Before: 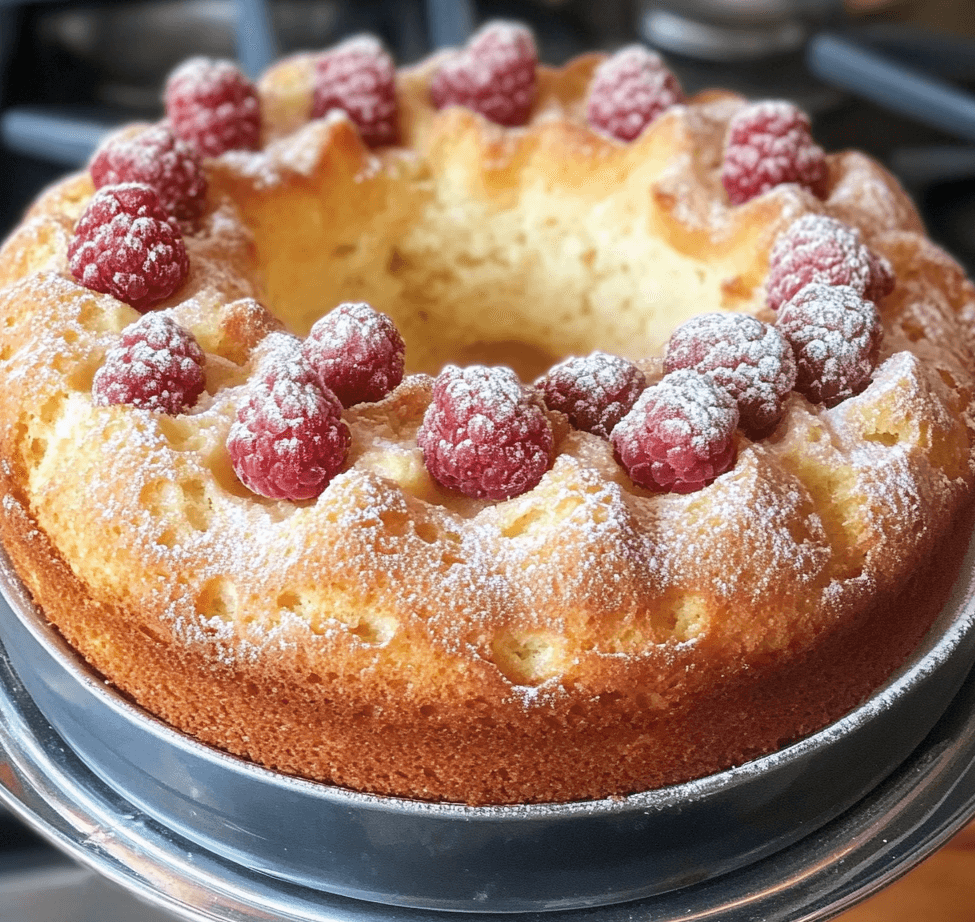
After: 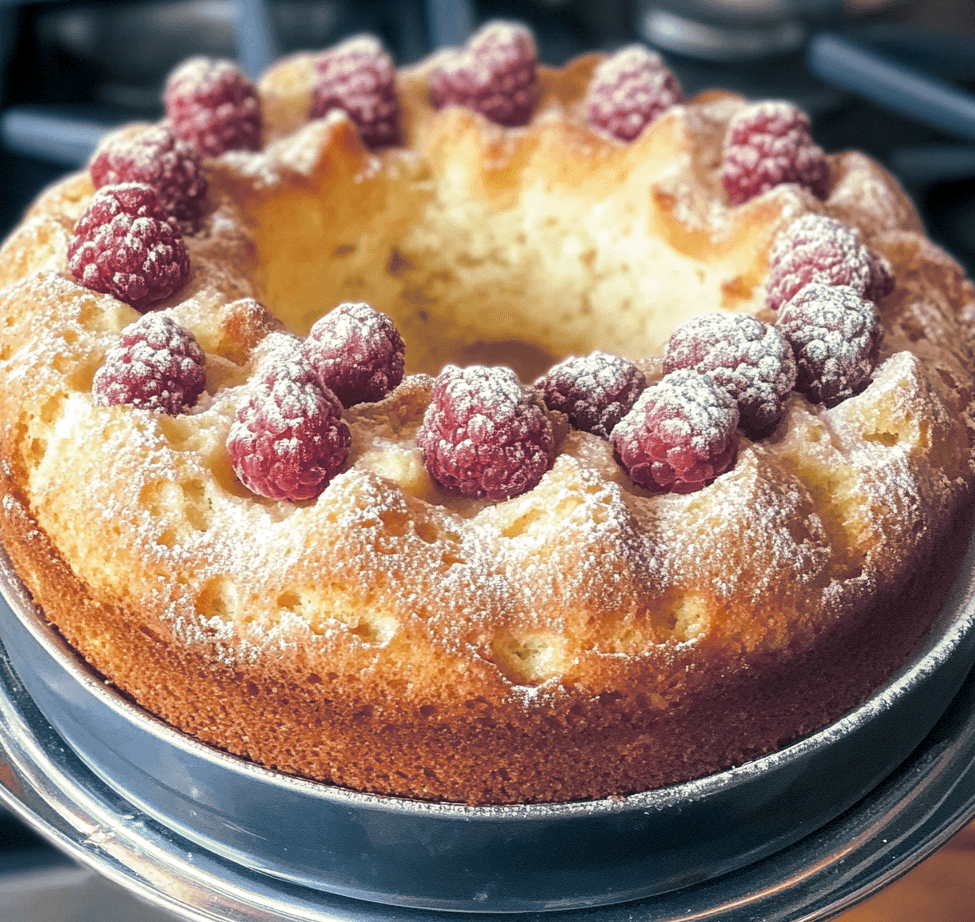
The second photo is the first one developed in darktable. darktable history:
split-toning: shadows › hue 216°, shadows › saturation 1, highlights › hue 57.6°, balance -33.4
local contrast: highlights 100%, shadows 100%, detail 120%, midtone range 0.2
